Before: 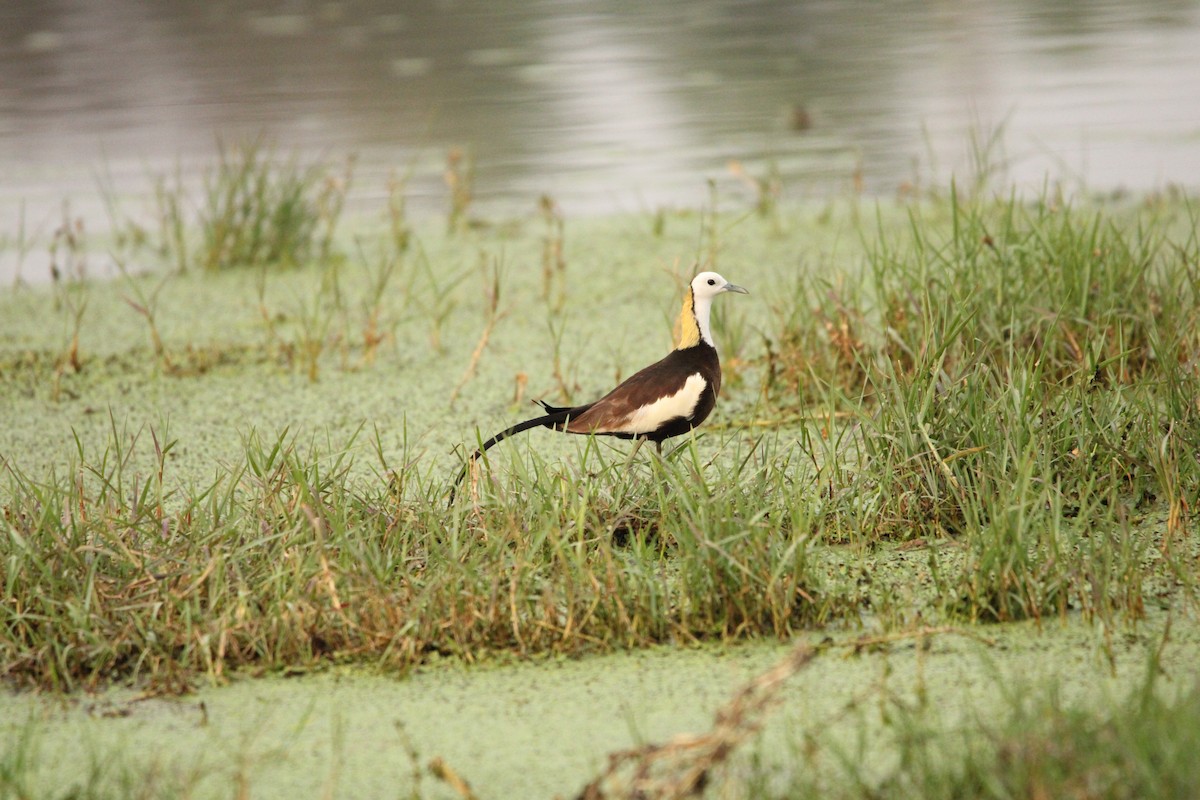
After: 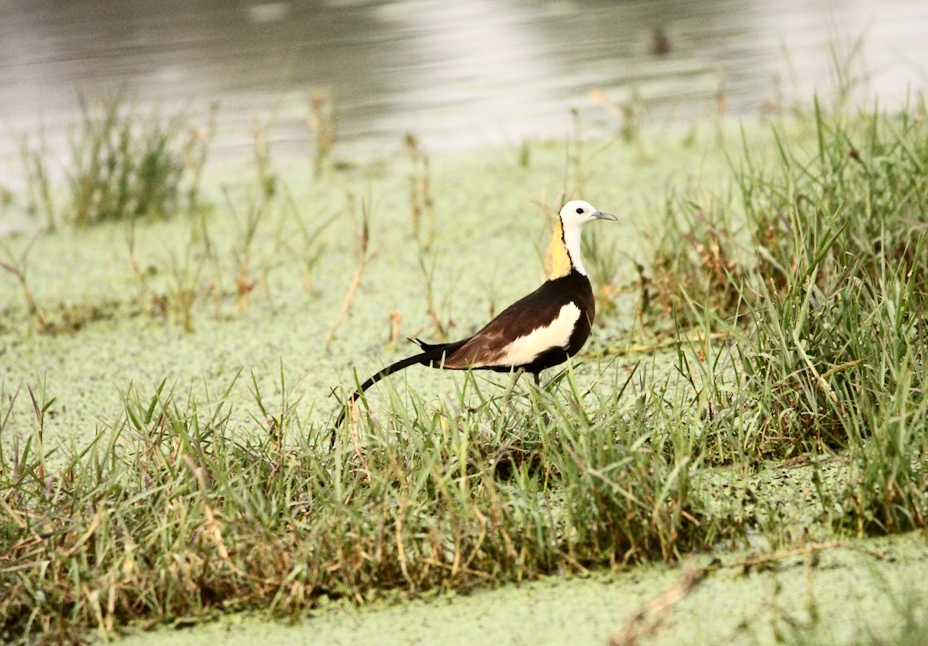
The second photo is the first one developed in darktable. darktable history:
local contrast: mode bilateral grid, contrast 20, coarseness 50, detail 120%, midtone range 0.2
crop and rotate: left 11.831%, top 11.346%, right 13.429%, bottom 13.899%
contrast brightness saturation: contrast 0.28
rotate and perspective: rotation -3.18°, automatic cropping off
